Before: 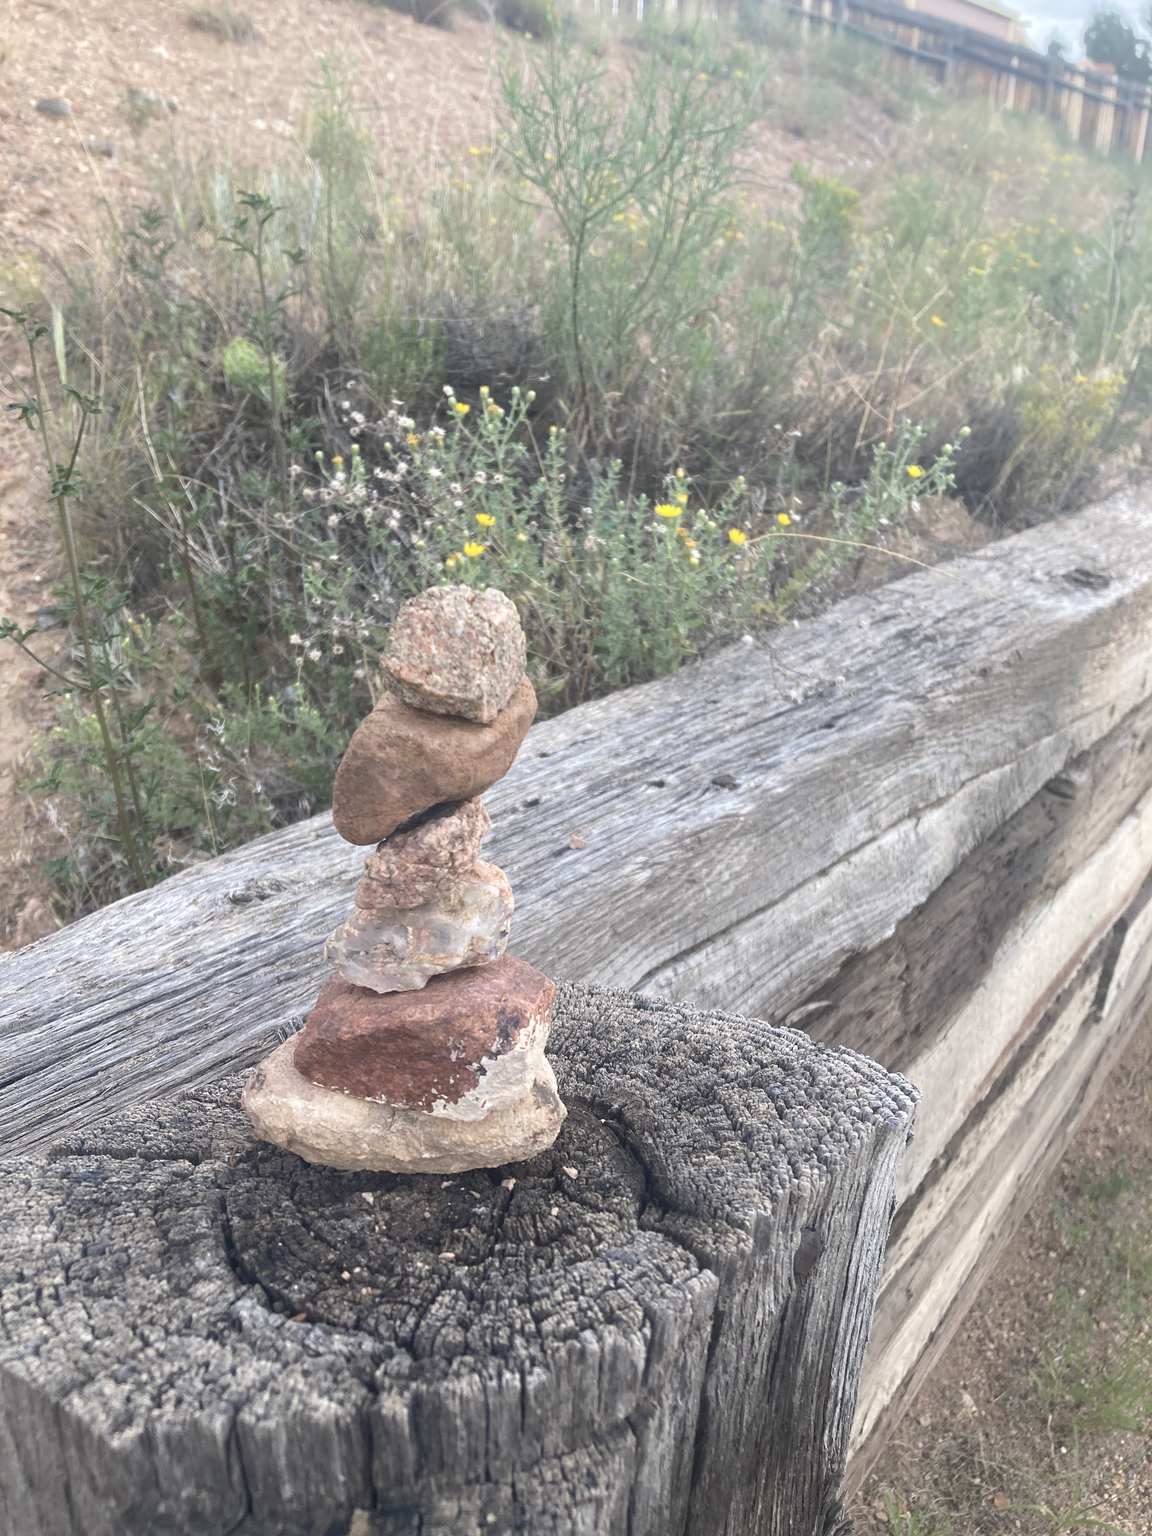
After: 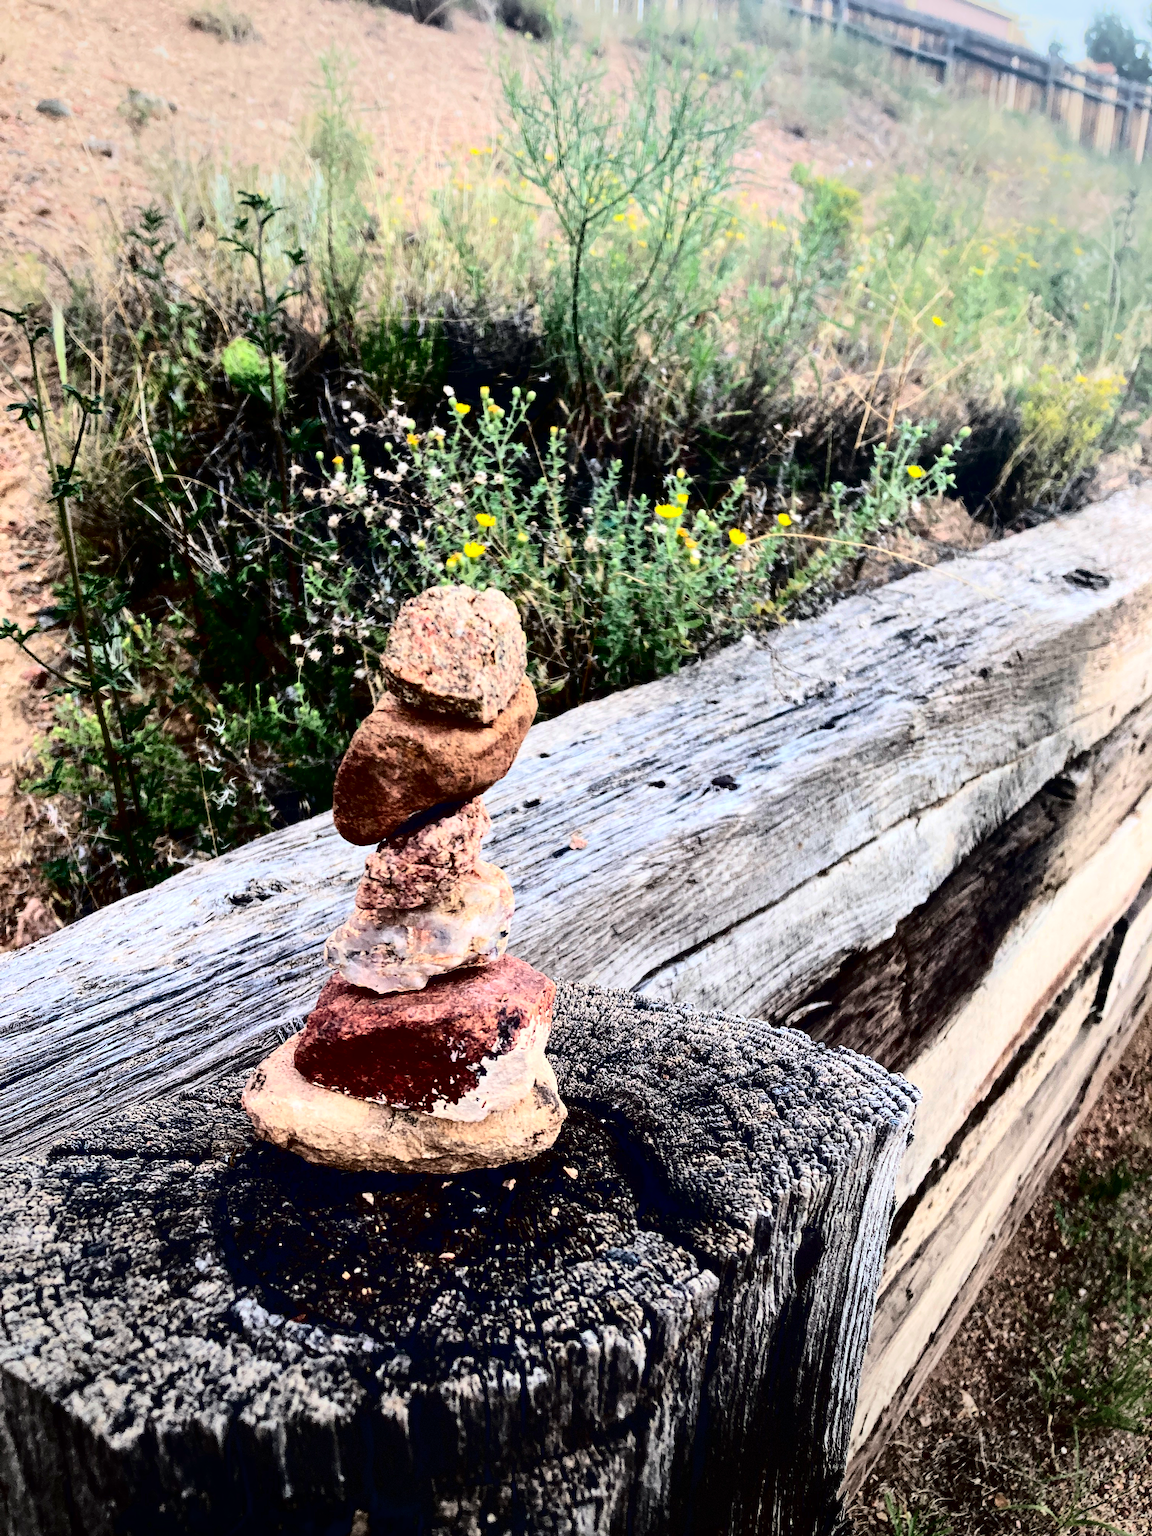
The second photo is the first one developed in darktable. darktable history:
contrast brightness saturation: contrast 0.77, brightness -1, saturation 1
vignetting: fall-off start 91%, fall-off radius 39.39%, brightness -0.182, saturation -0.3, width/height ratio 1.219, shape 1.3, dithering 8-bit output, unbound false
